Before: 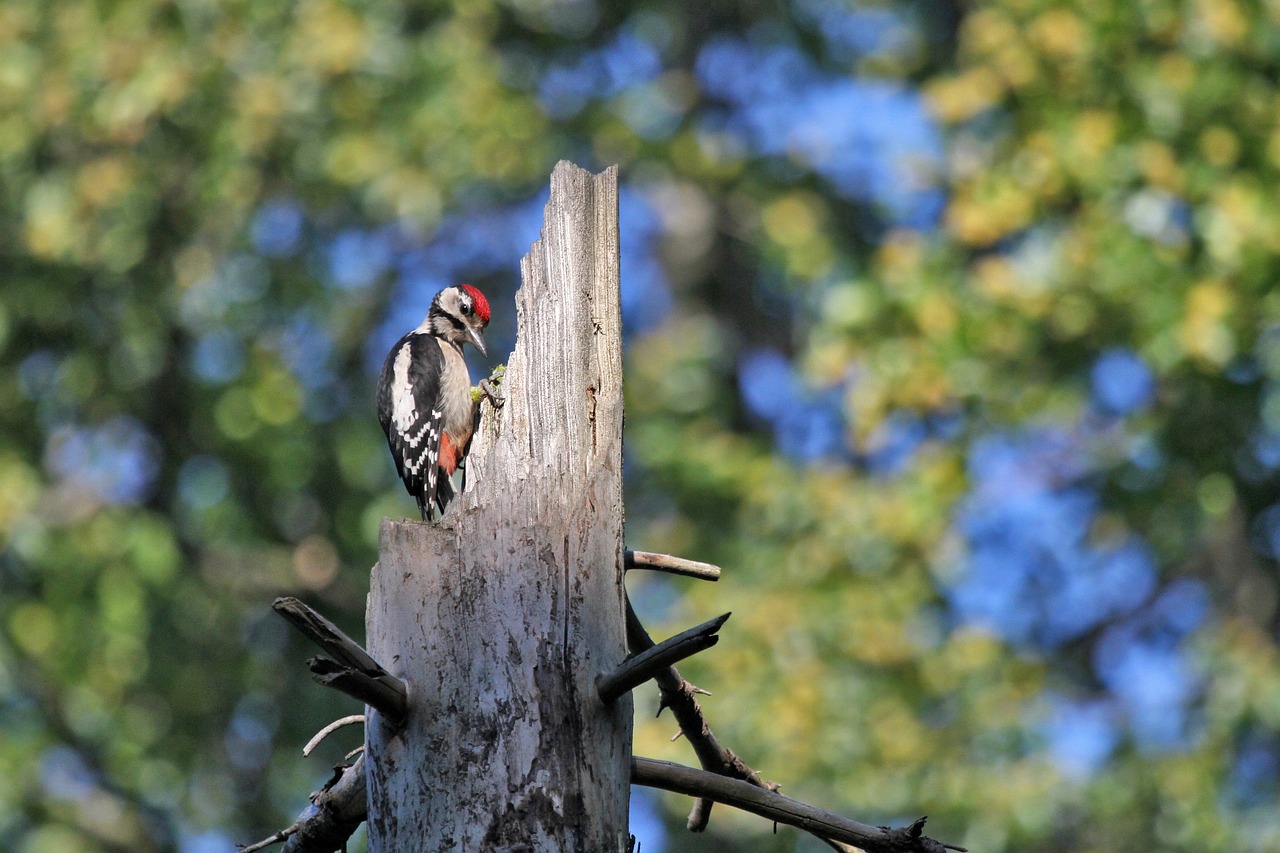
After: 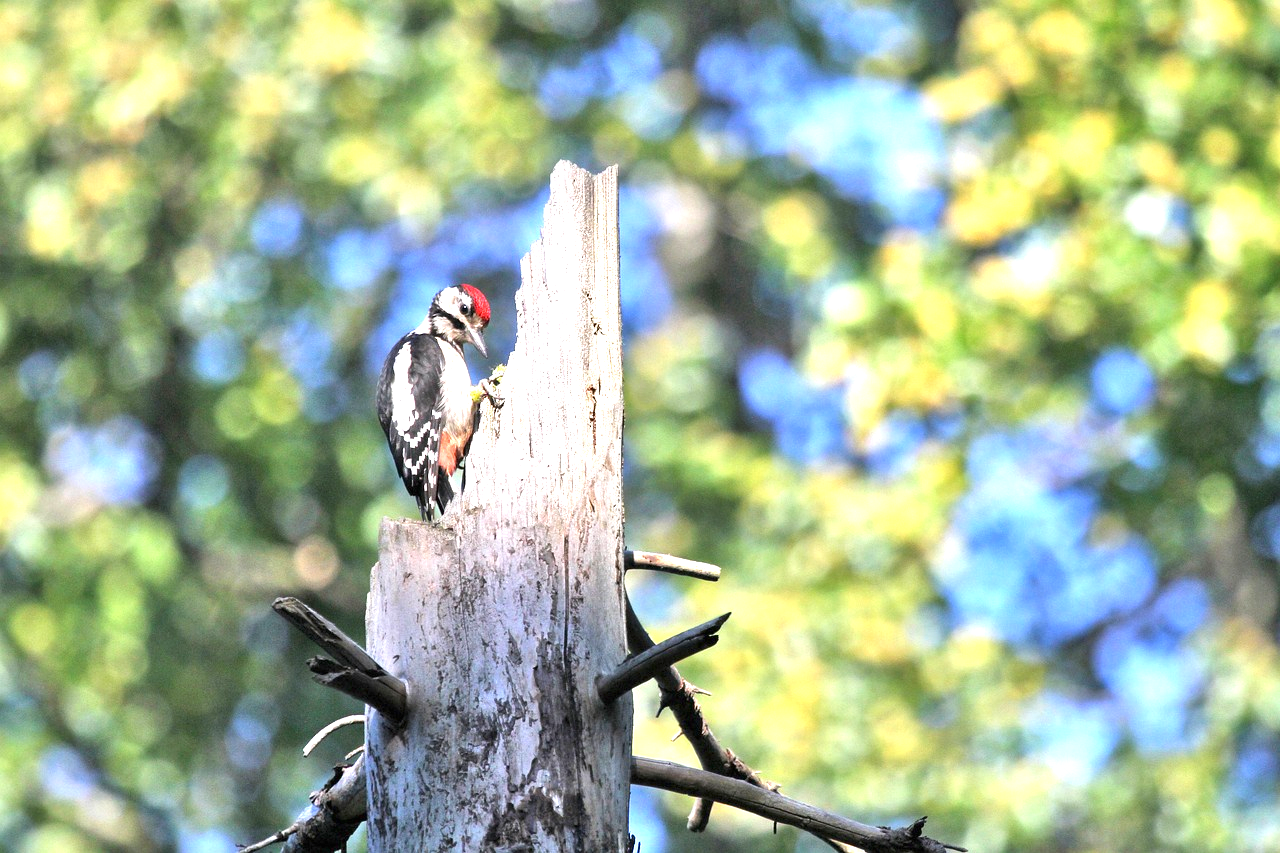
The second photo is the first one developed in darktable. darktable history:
tone equalizer: on, module defaults
white balance: red 1.004, blue 1.024
exposure: black level correction 0, exposure 1.5 EV, compensate highlight preservation false
